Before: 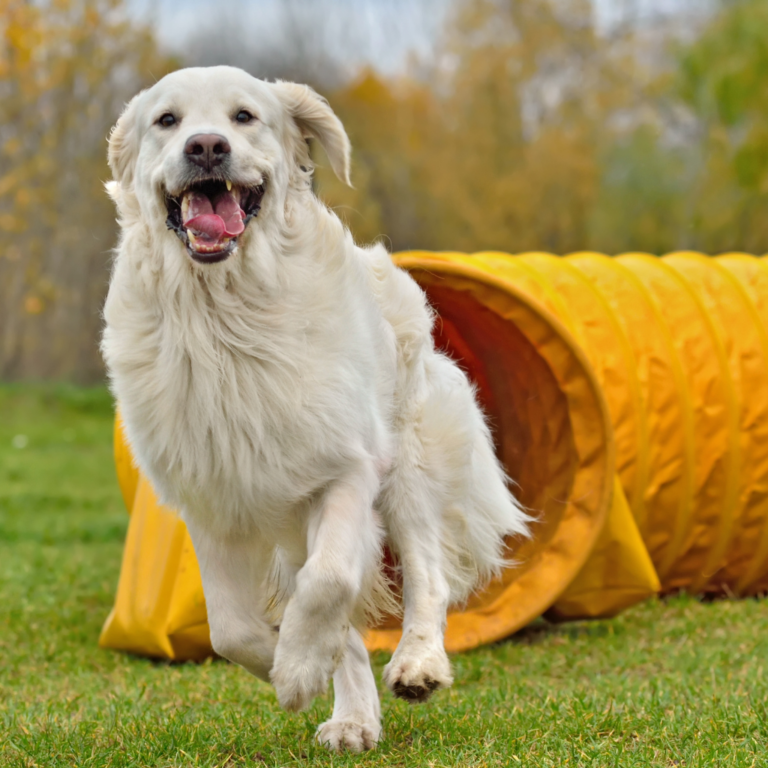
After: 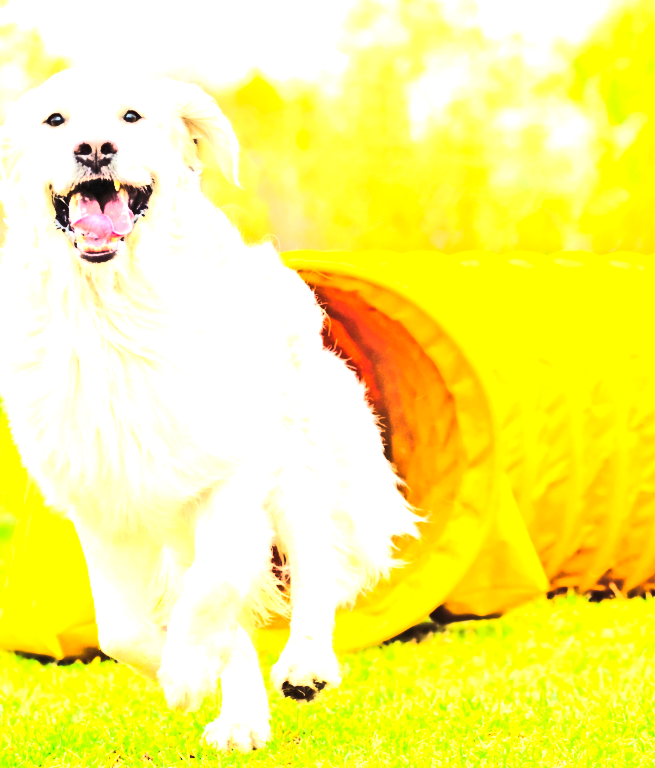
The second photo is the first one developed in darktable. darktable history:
exposure: black level correction 0.001, exposure 2 EV, compensate highlight preservation false
tone curve: curves: ch0 [(0, 0) (0.427, 0.375) (0.616, 0.801) (1, 1)], color space Lab, linked channels, preserve colors none
color balance rgb: global offset › luminance 0.71%, perceptual saturation grading › global saturation -11.5%, perceptual brilliance grading › highlights 17.77%, perceptual brilliance grading › mid-tones 31.71%, perceptual brilliance grading › shadows -31.01%, global vibrance 50%
crop and rotate: left 14.584%
